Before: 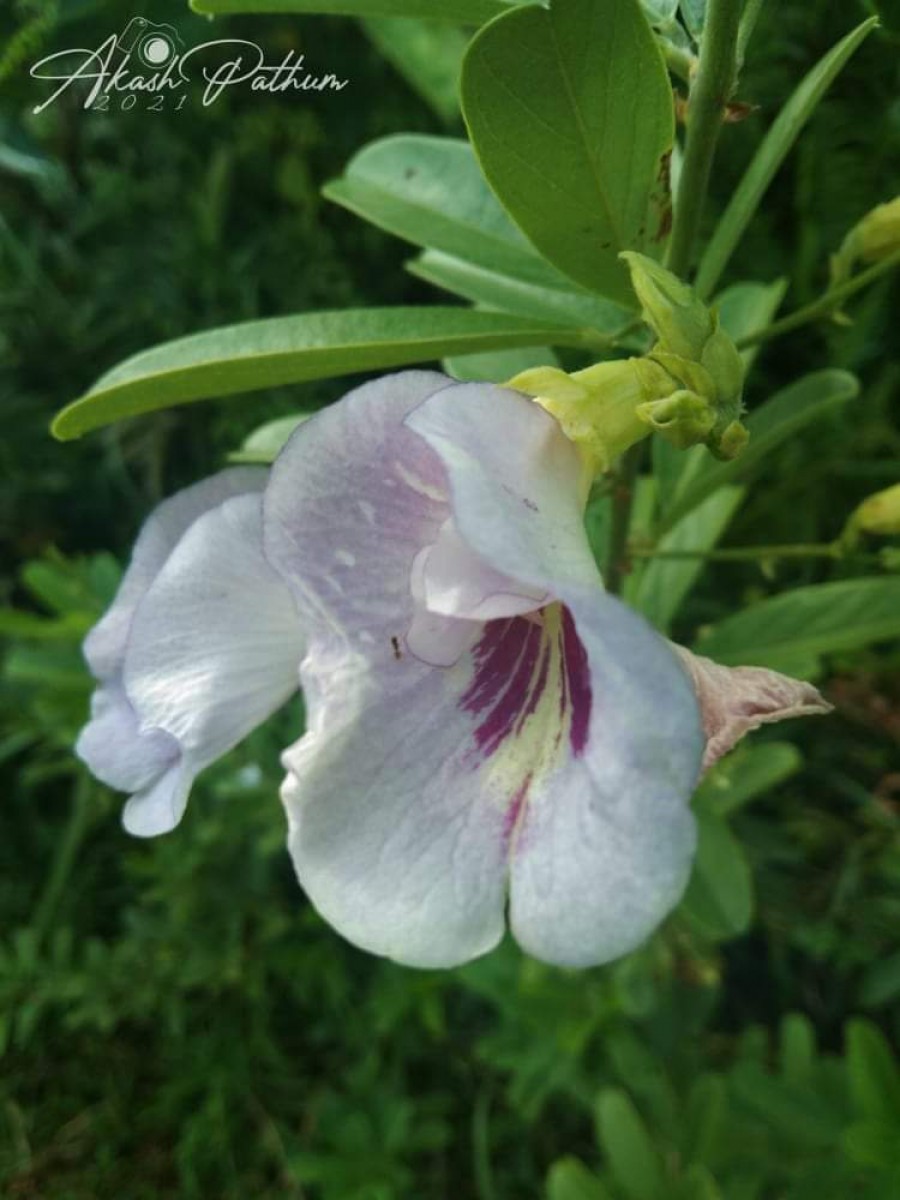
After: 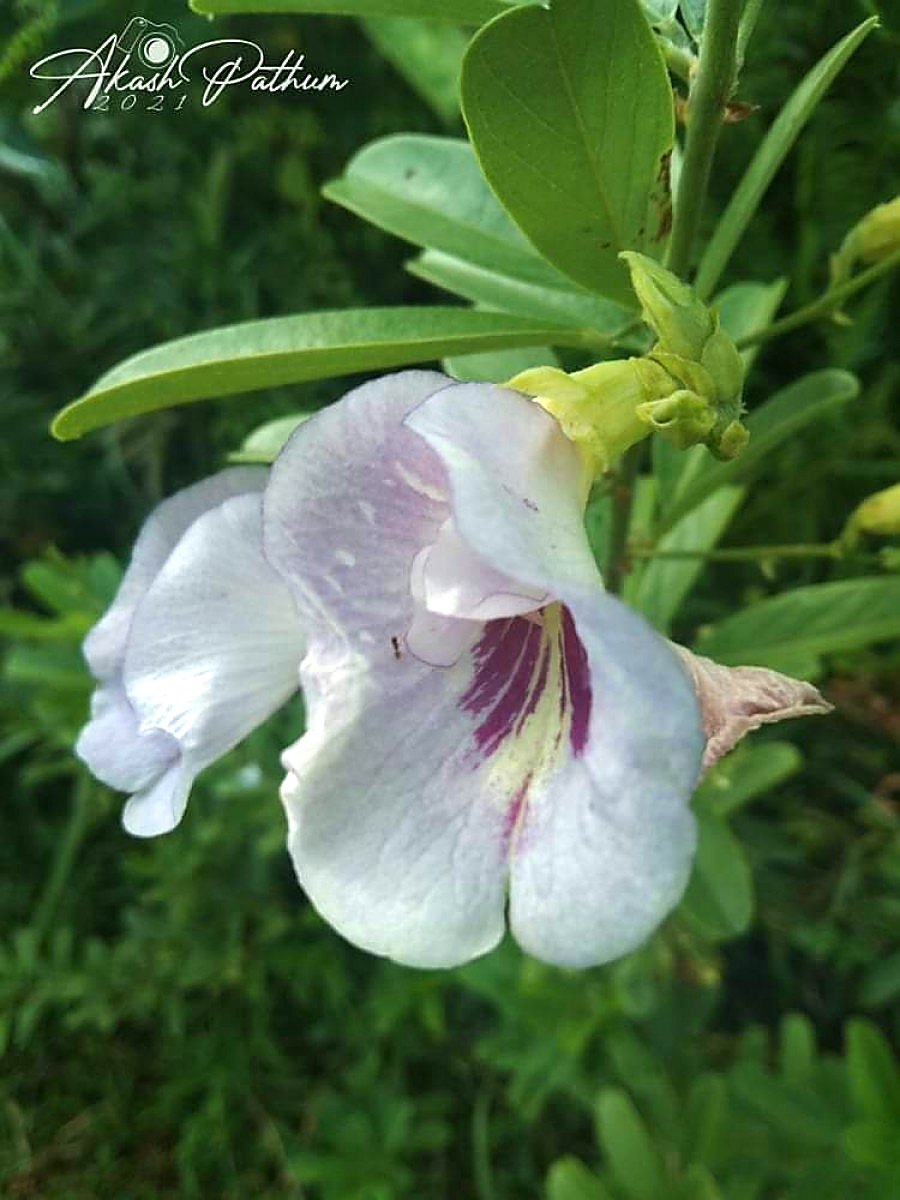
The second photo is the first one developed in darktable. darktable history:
exposure: exposure 0.51 EV, compensate highlight preservation false
sharpen: radius 1.374, amount 1.254, threshold 0.706
